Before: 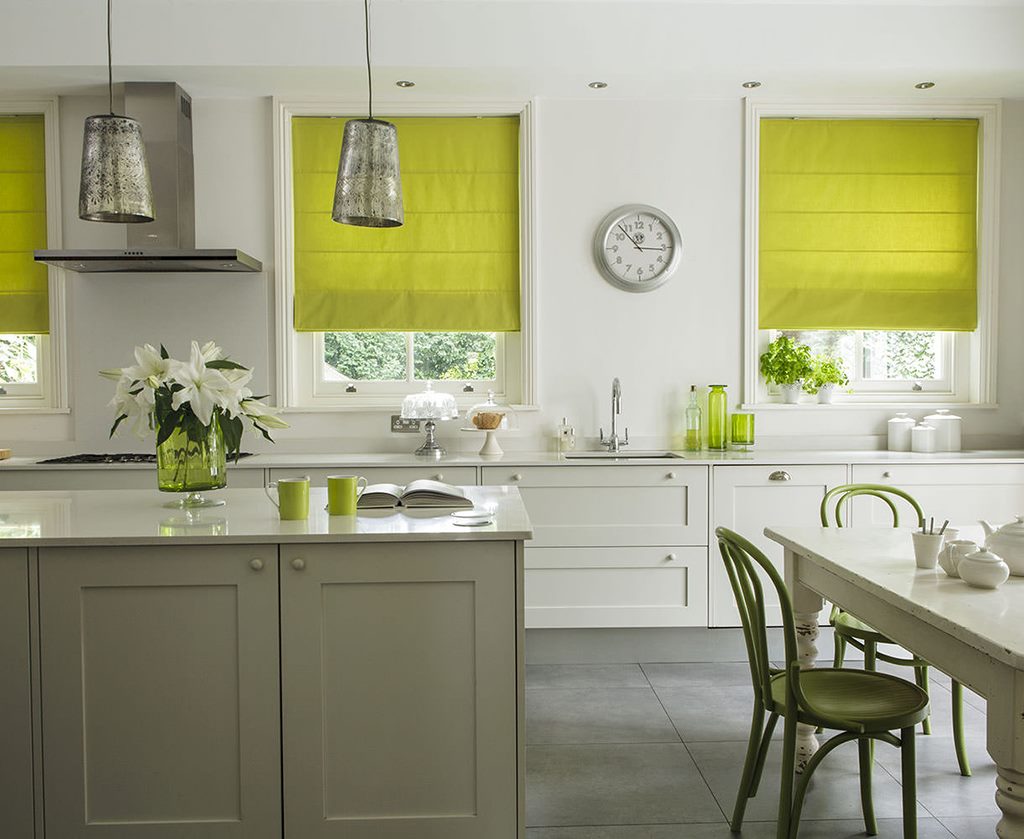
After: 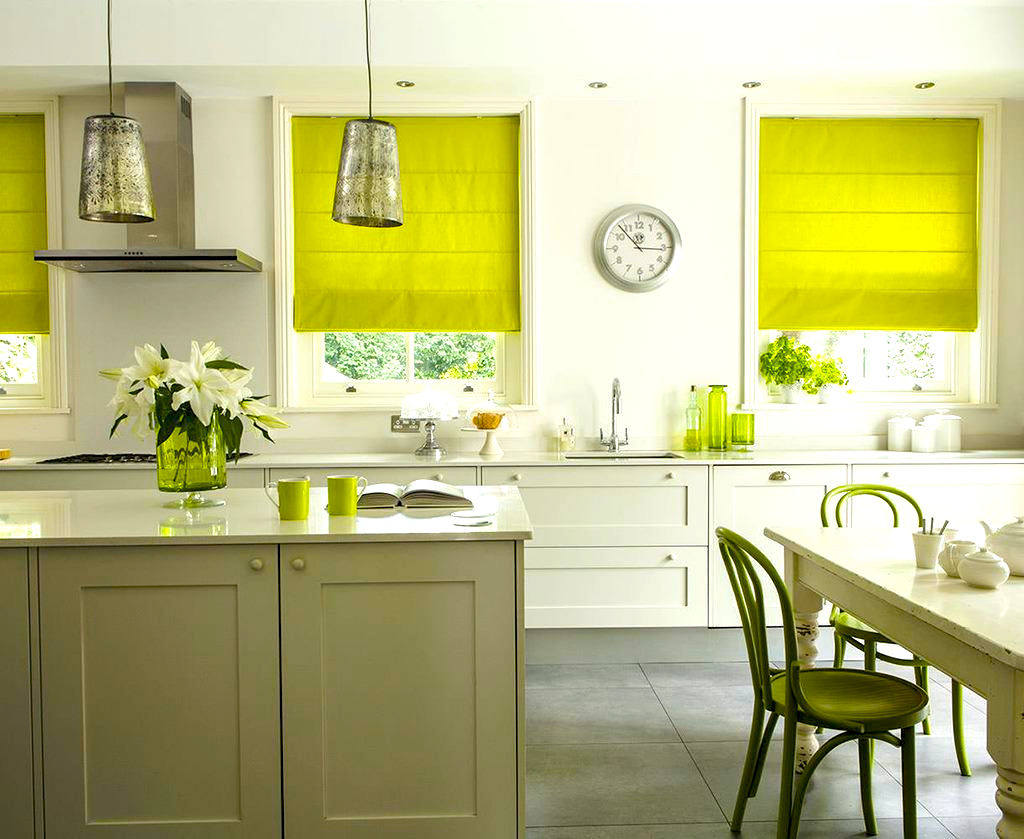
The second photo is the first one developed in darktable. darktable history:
color balance rgb: highlights gain › luminance 6.538%, highlights gain › chroma 1.236%, highlights gain › hue 93.1°, global offset › luminance -1.431%, linear chroma grading › shadows 10.383%, linear chroma grading › highlights 9.177%, linear chroma grading › global chroma 15.52%, linear chroma grading › mid-tones 14.828%, perceptual saturation grading › global saturation 30.713%, global vibrance 9.704%
exposure: black level correction -0.002, exposure 0.532 EV, compensate exposure bias true, compensate highlight preservation false
